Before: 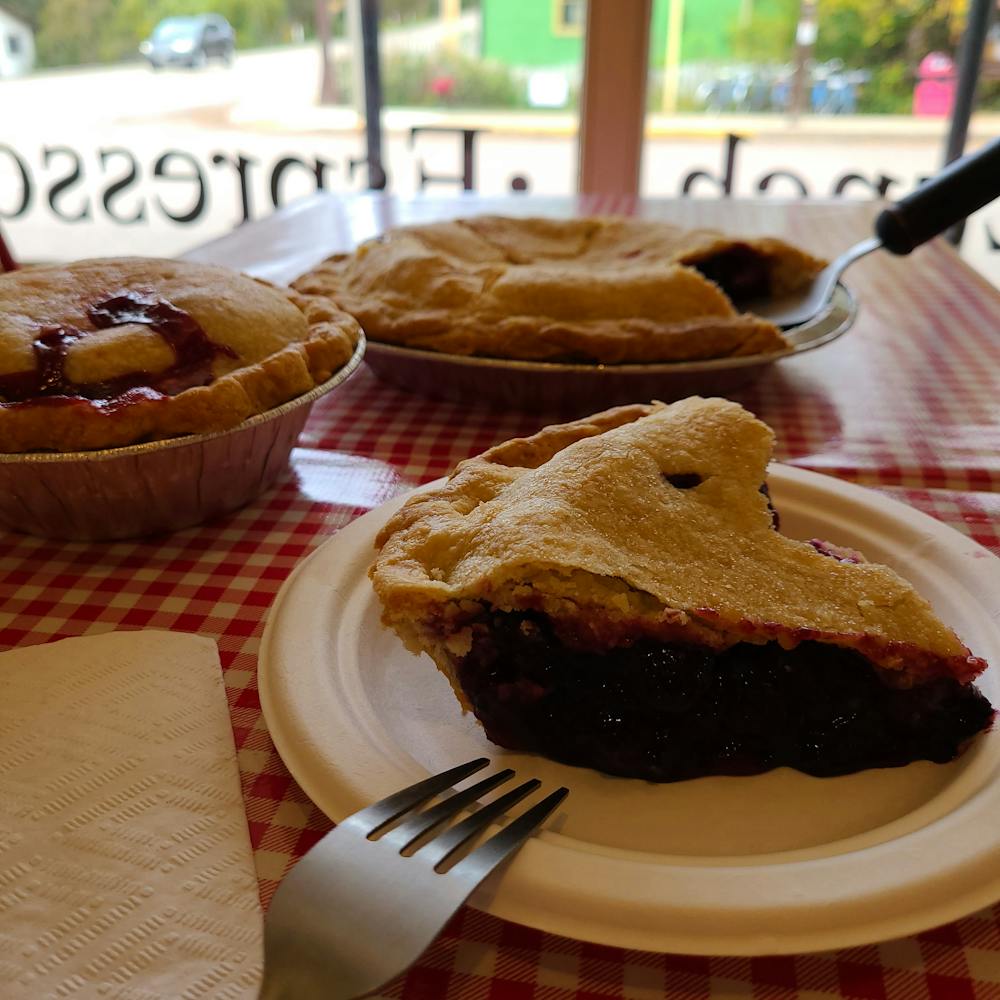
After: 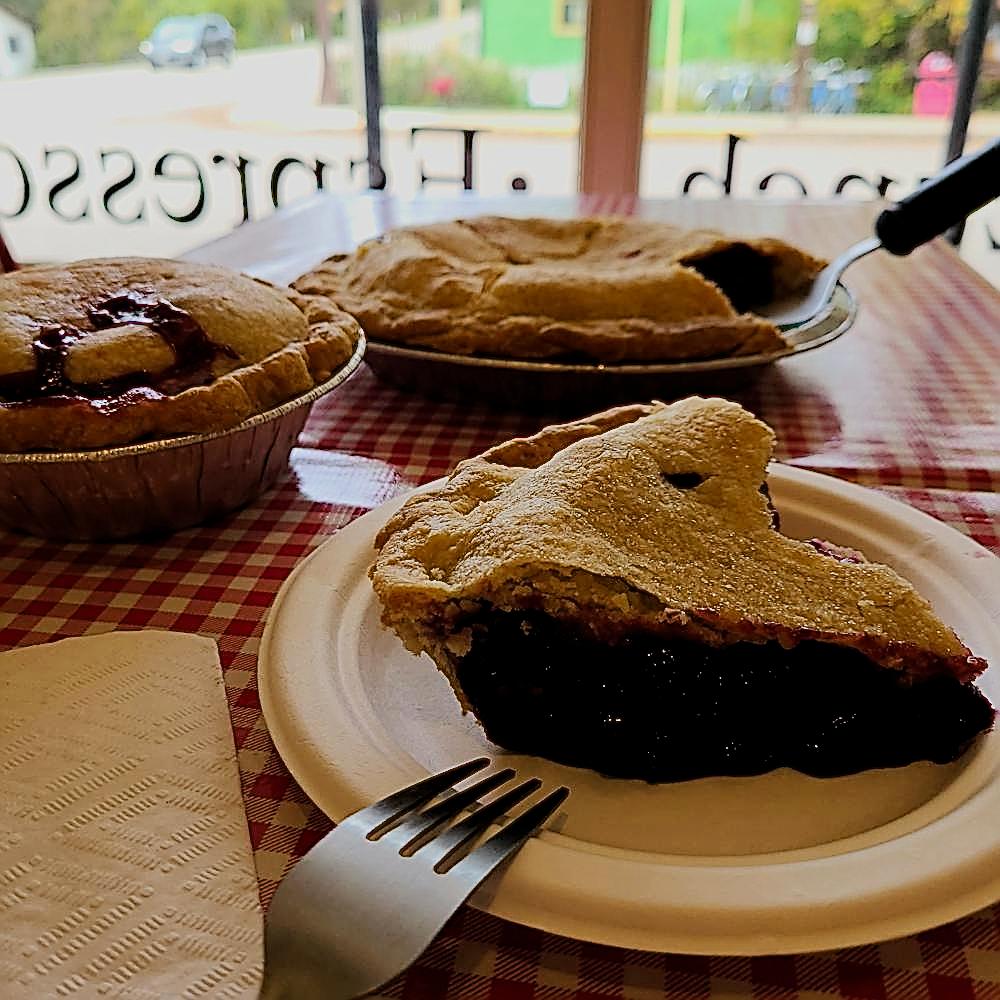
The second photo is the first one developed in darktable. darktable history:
sharpen: amount 1.861
filmic rgb: black relative exposure -8.79 EV, white relative exposure 4.98 EV, threshold 3 EV, target black luminance 0%, hardness 3.77, latitude 66.33%, contrast 0.822, shadows ↔ highlights balance 20%, color science v5 (2021), contrast in shadows safe, contrast in highlights safe, enable highlight reconstruction true
tone equalizer: -8 EV -0.75 EV, -7 EV -0.7 EV, -6 EV -0.6 EV, -5 EV -0.4 EV, -3 EV 0.4 EV, -2 EV 0.6 EV, -1 EV 0.7 EV, +0 EV 0.75 EV, edges refinement/feathering 500, mask exposure compensation -1.57 EV, preserve details no
